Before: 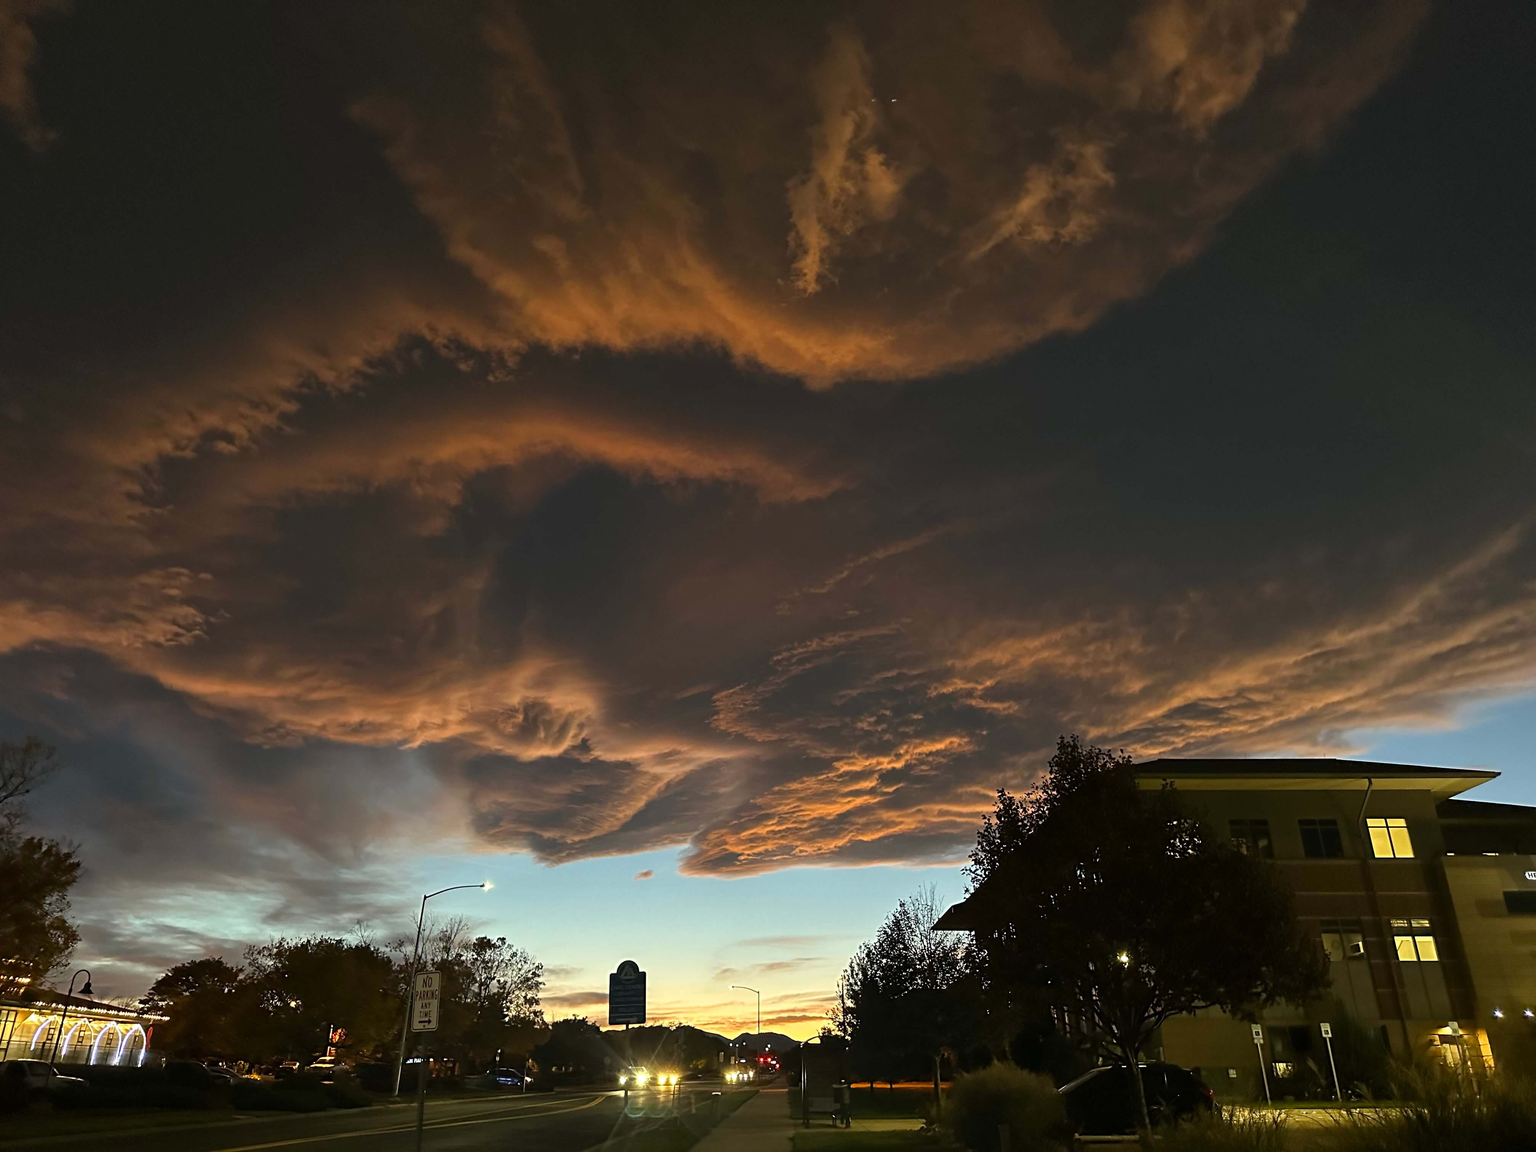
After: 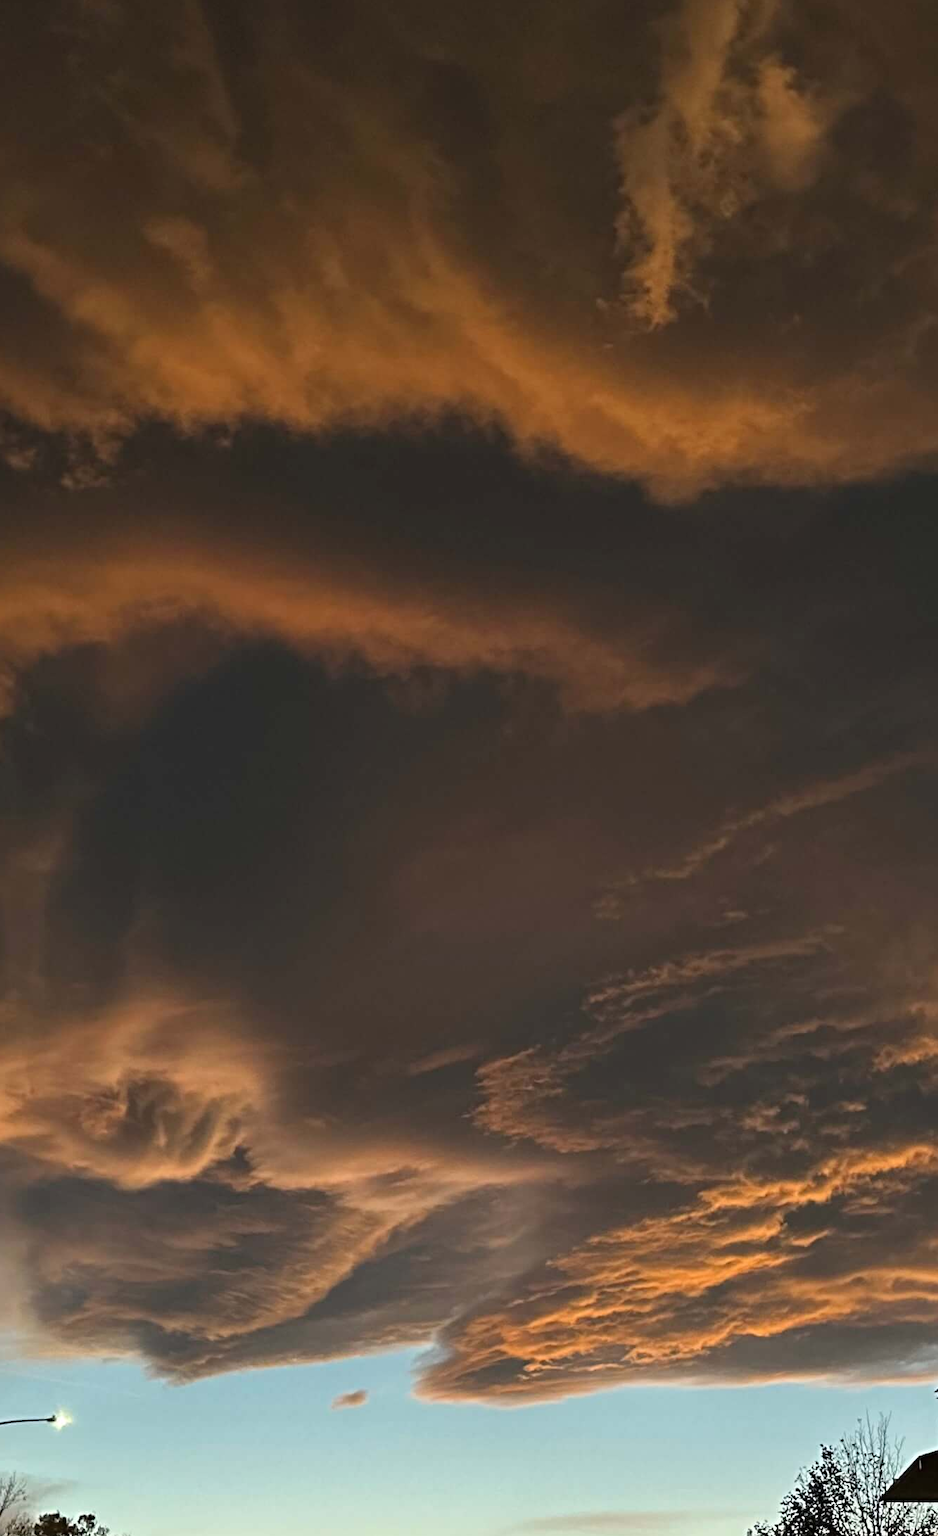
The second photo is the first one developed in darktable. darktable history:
crop and rotate: left 29.607%, top 10.205%, right 37.306%, bottom 17.602%
